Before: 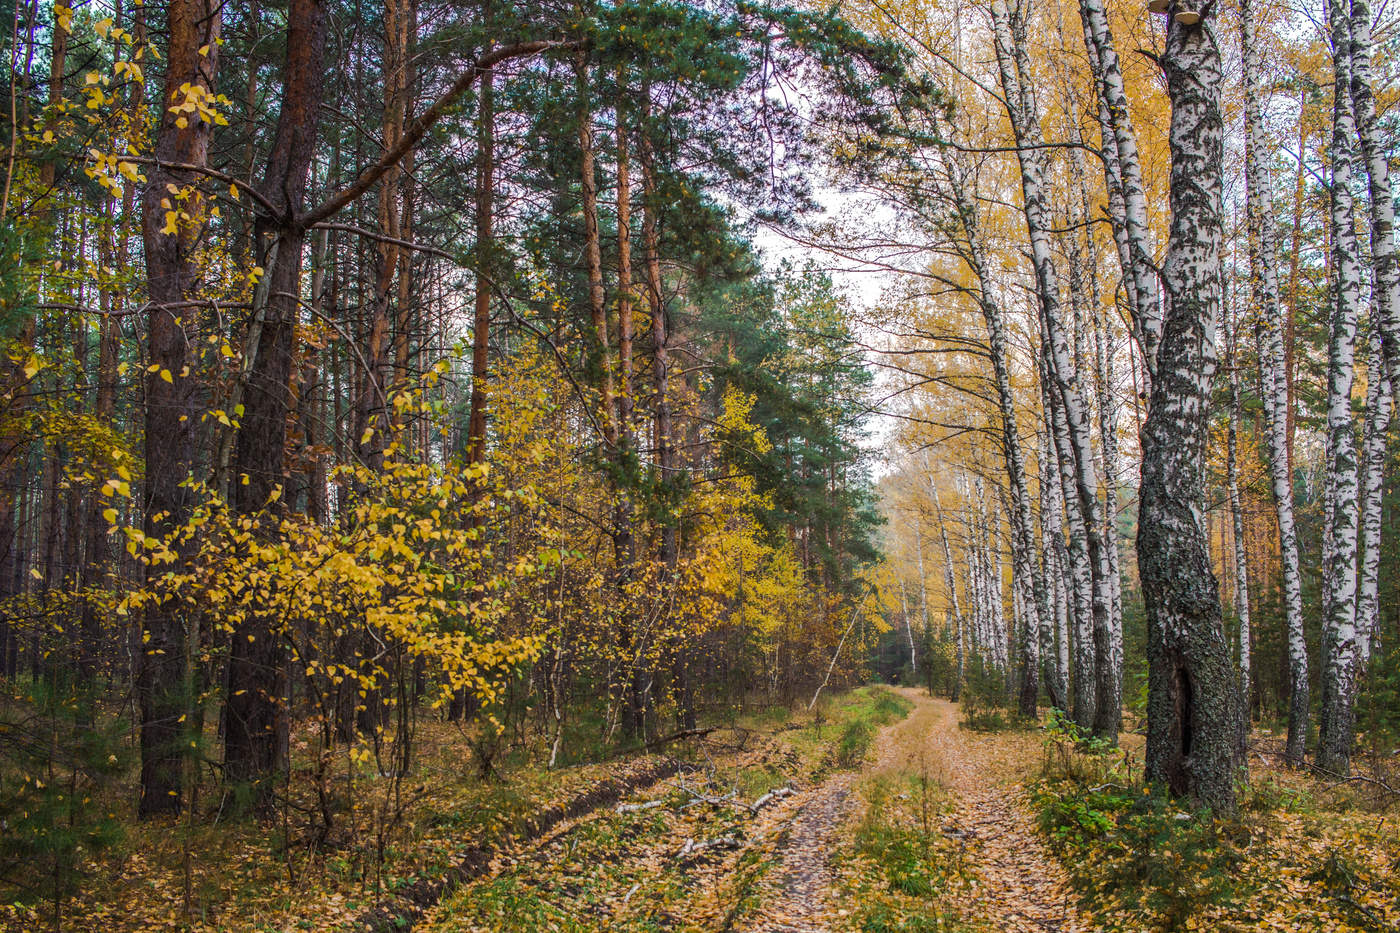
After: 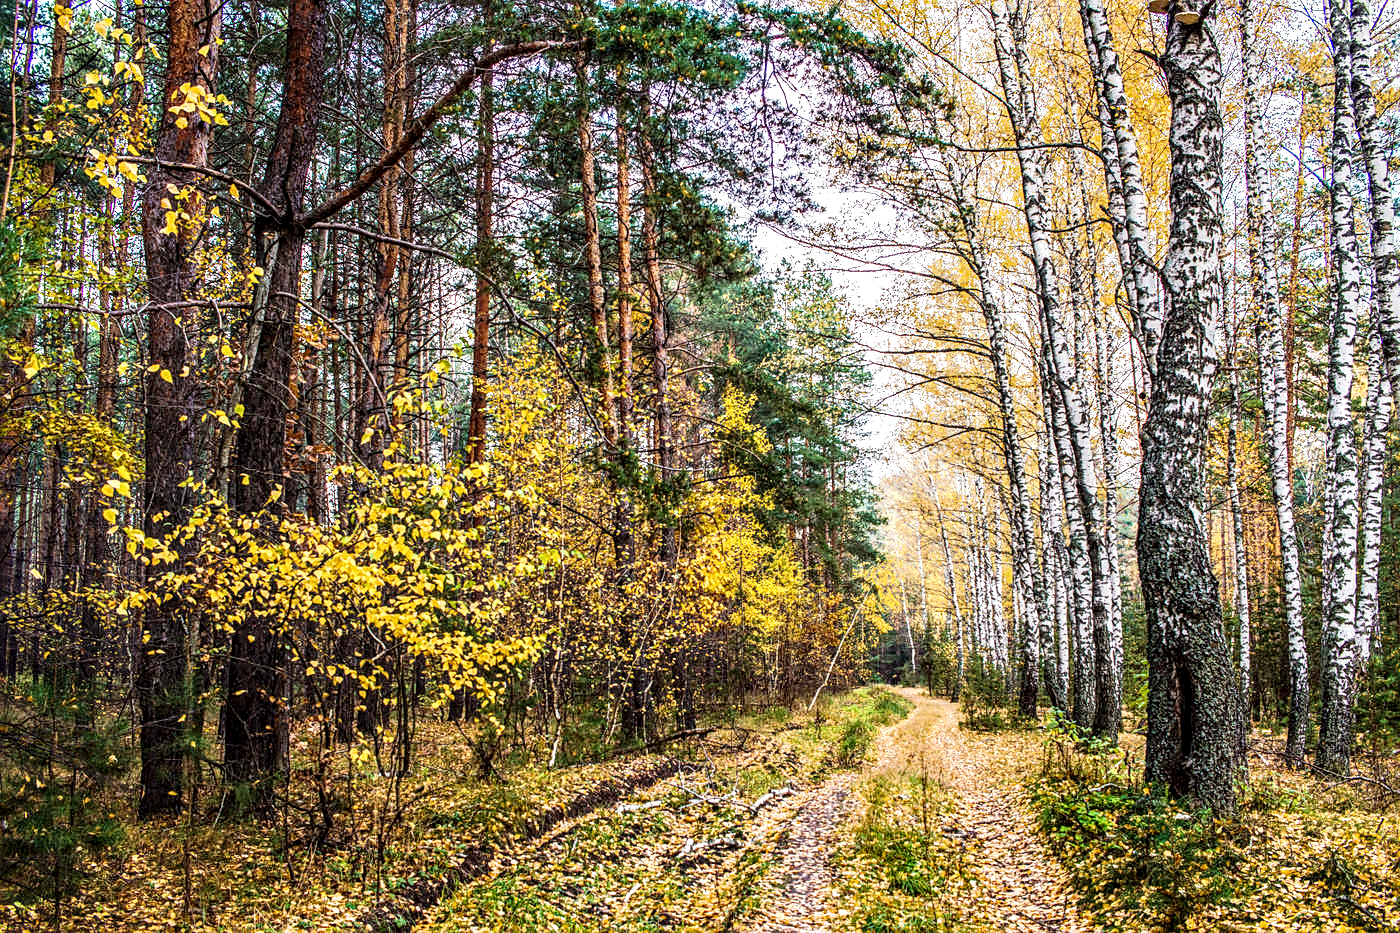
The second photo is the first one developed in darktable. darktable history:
sharpen: on, module defaults
local contrast: detail 160%
base curve: curves: ch0 [(0, 0) (0.028, 0.03) (0.121, 0.232) (0.46, 0.748) (0.859, 0.968) (1, 1)], preserve colors none
